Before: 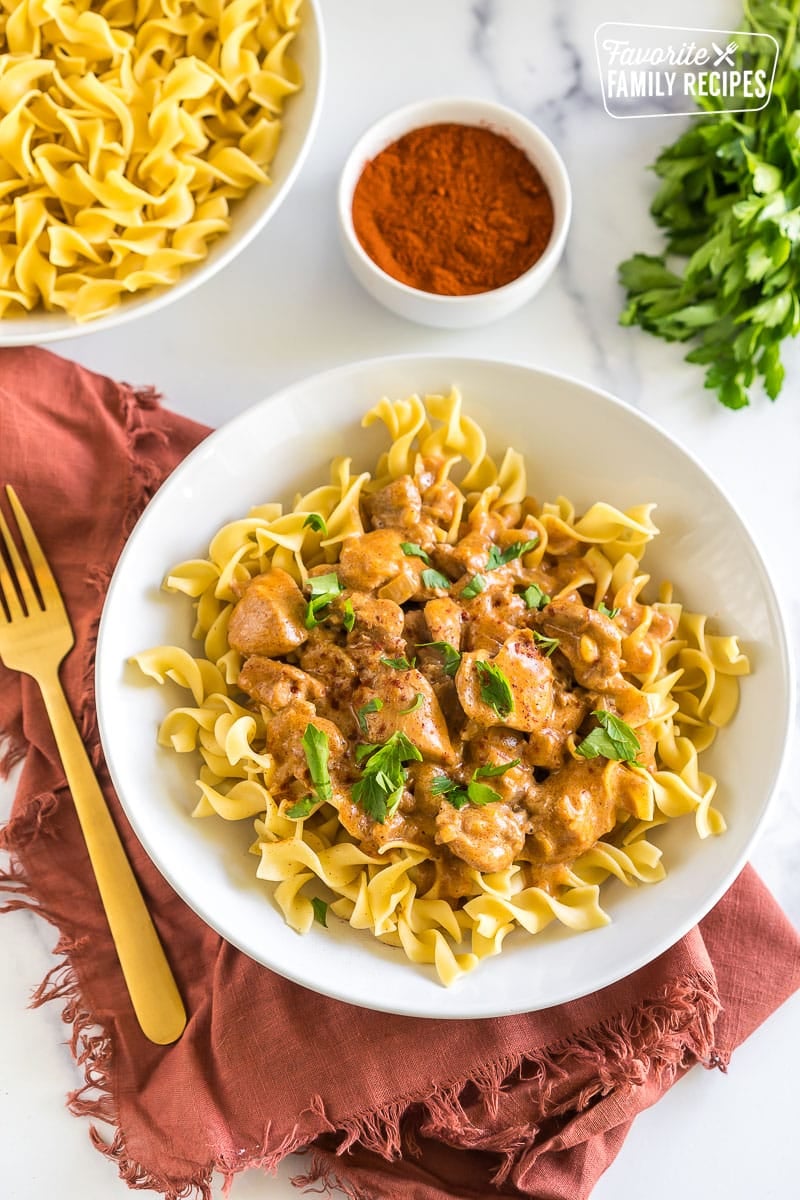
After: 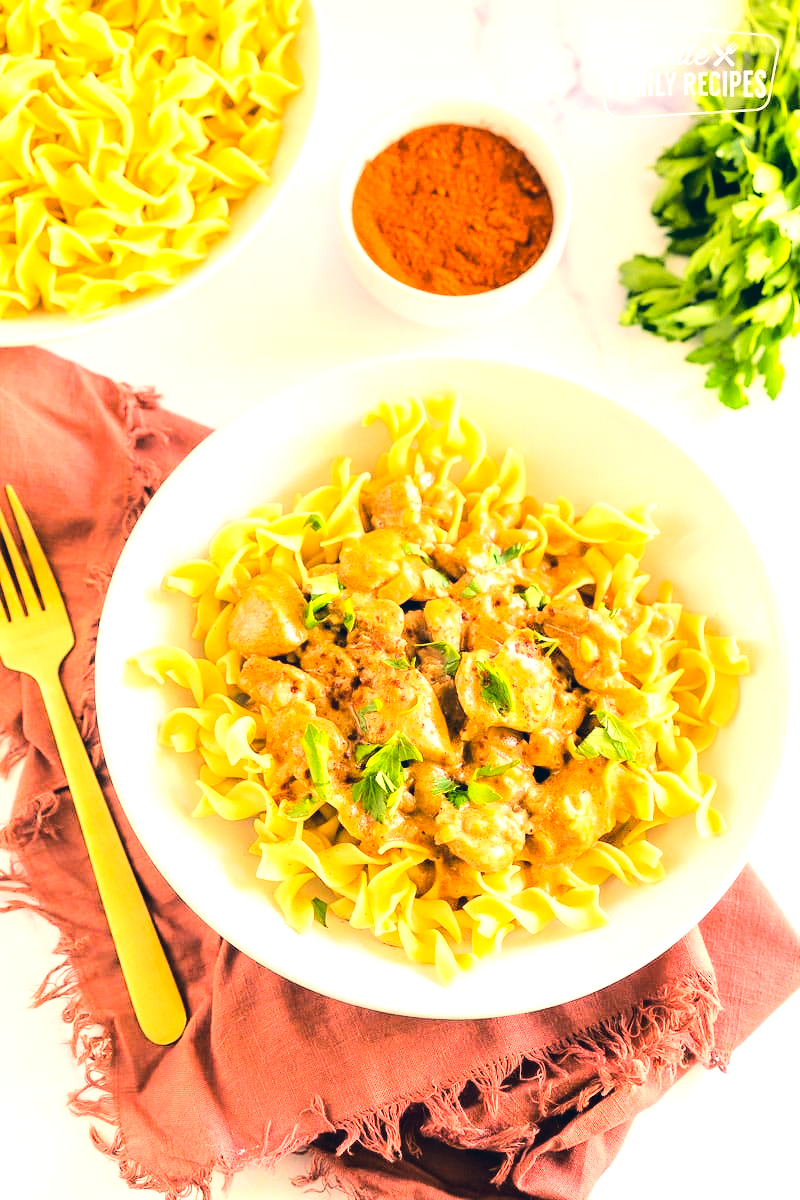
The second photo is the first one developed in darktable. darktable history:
tone curve: curves: ch0 [(0, 0.026) (0.146, 0.158) (0.272, 0.34) (0.453, 0.627) (0.687, 0.829) (1, 1)], color space Lab, linked channels, preserve colors none
color correction: highlights a* 10.31, highlights b* 14.44, shadows a* -9.72, shadows b* -14.91
tone equalizer: -8 EV -1.1 EV, -7 EV -1.03 EV, -6 EV -0.902 EV, -5 EV -0.569 EV, -3 EV 0.585 EV, -2 EV 0.86 EV, -1 EV 0.999 EV, +0 EV 1.07 EV, mask exposure compensation -0.486 EV
